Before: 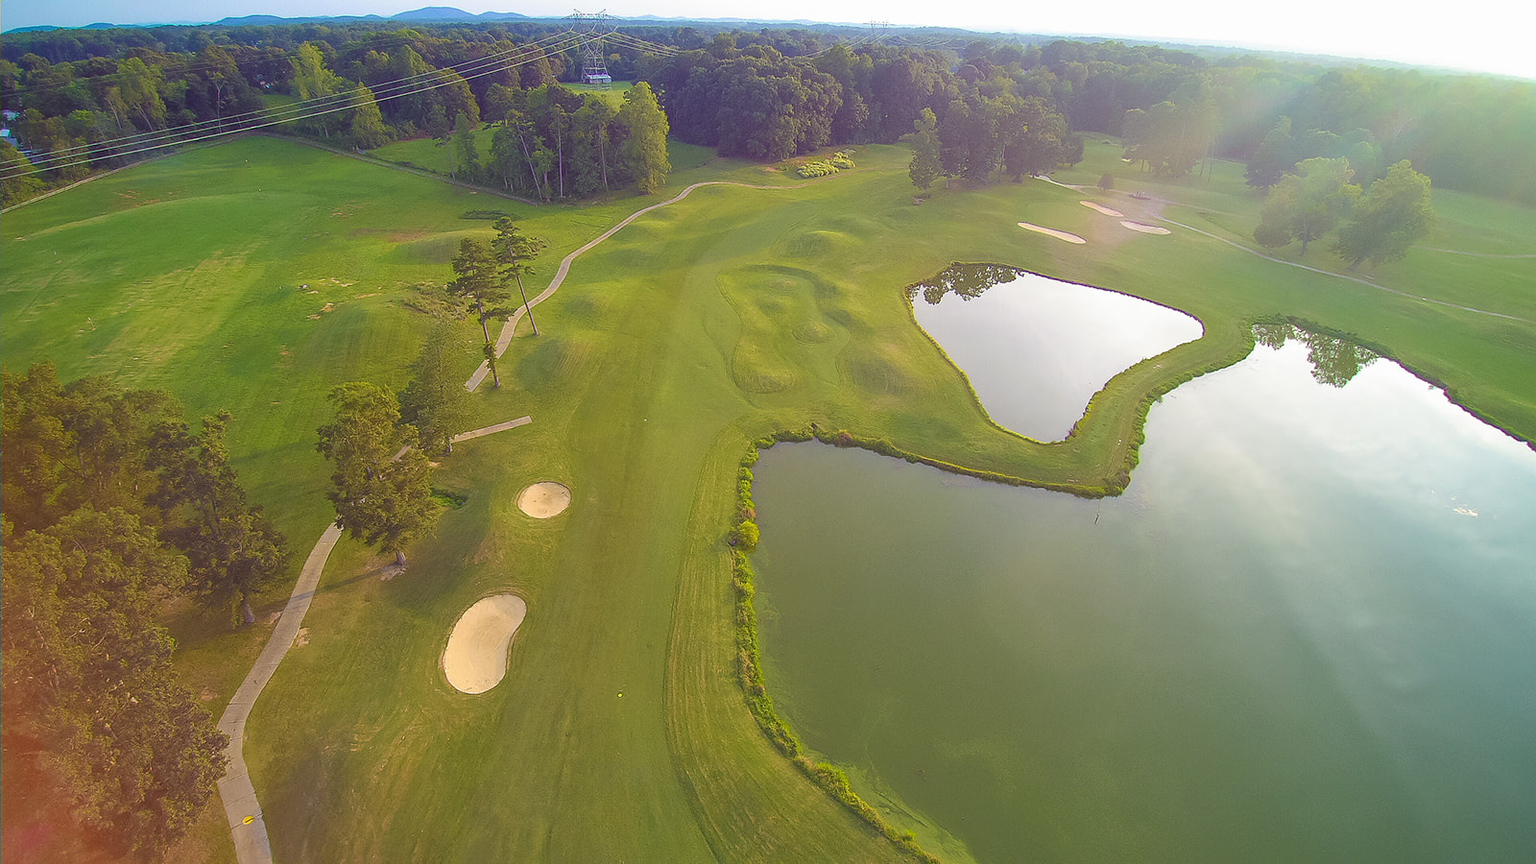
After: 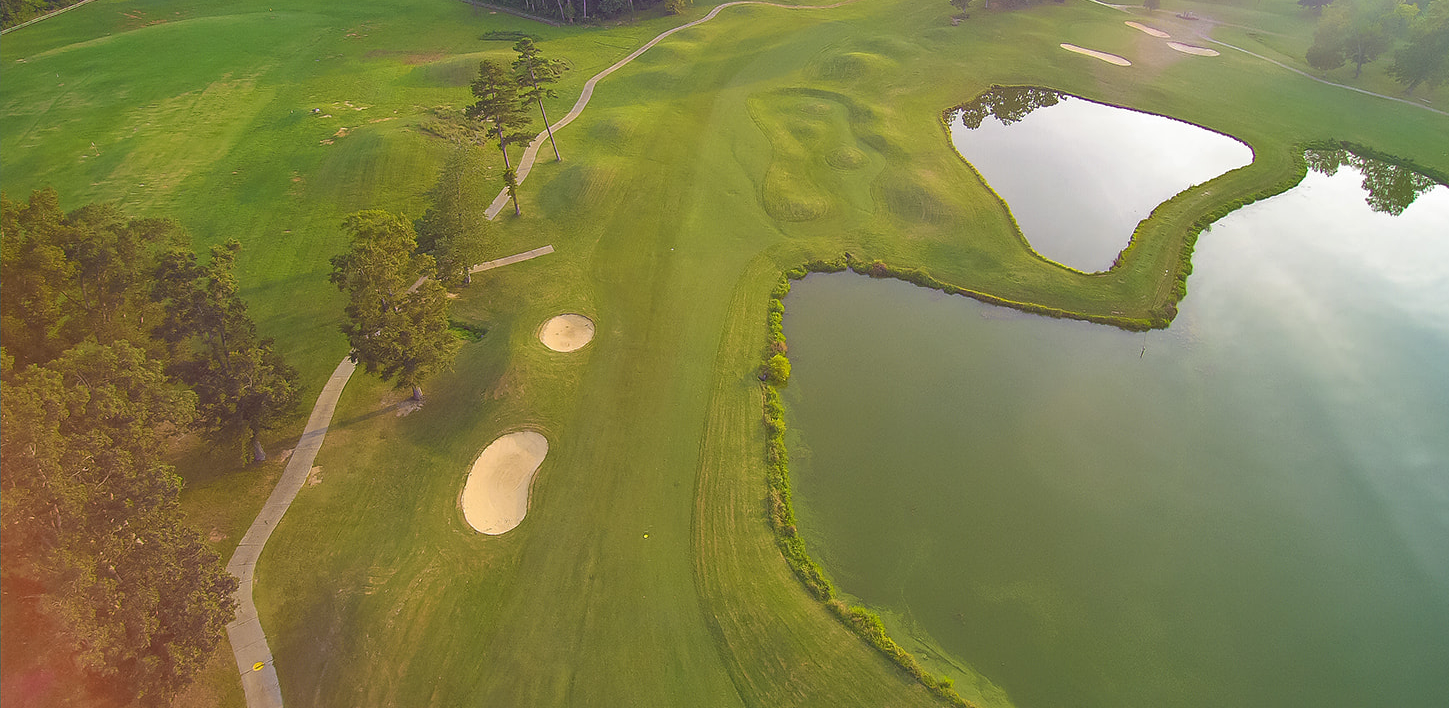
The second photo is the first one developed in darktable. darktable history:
shadows and highlights: low approximation 0.01, soften with gaussian
crop: top 20.916%, right 9.437%, bottom 0.316%
